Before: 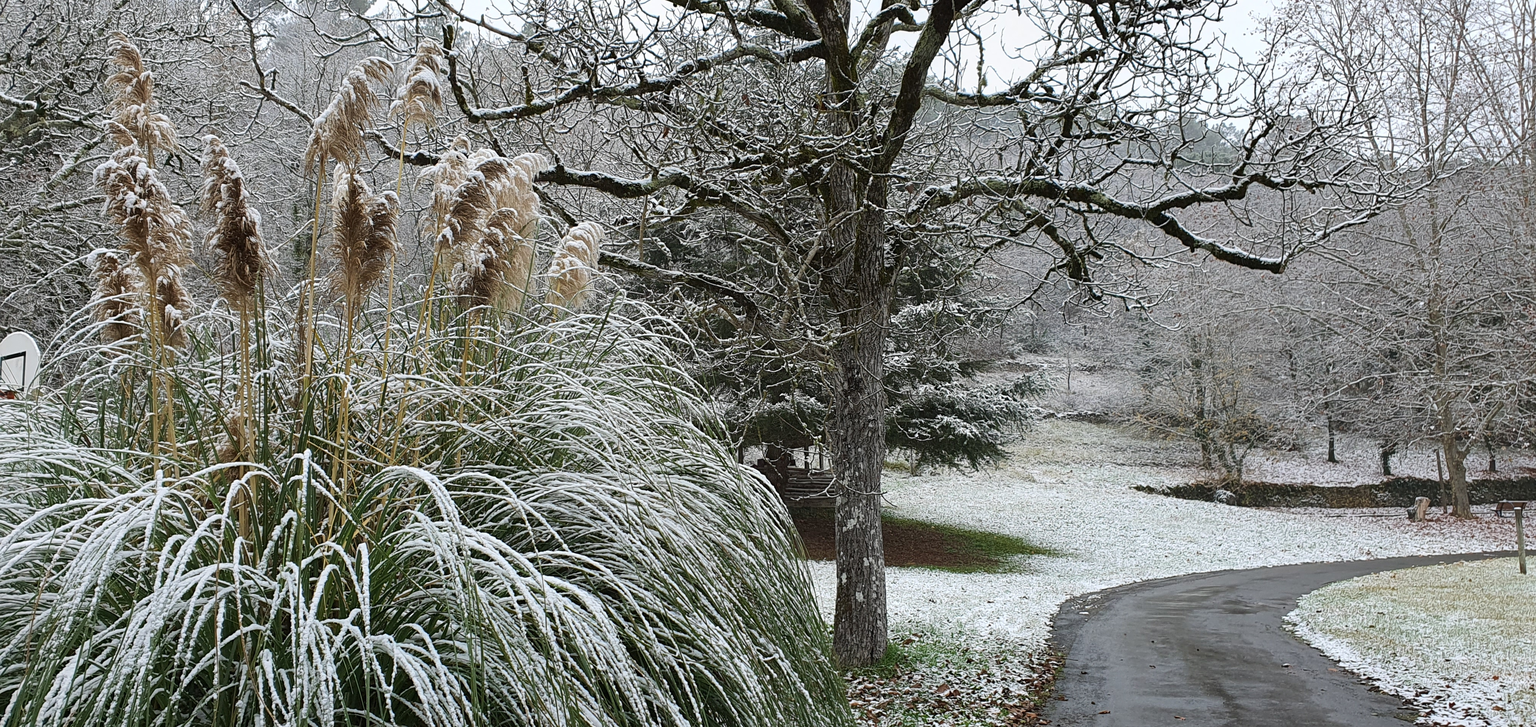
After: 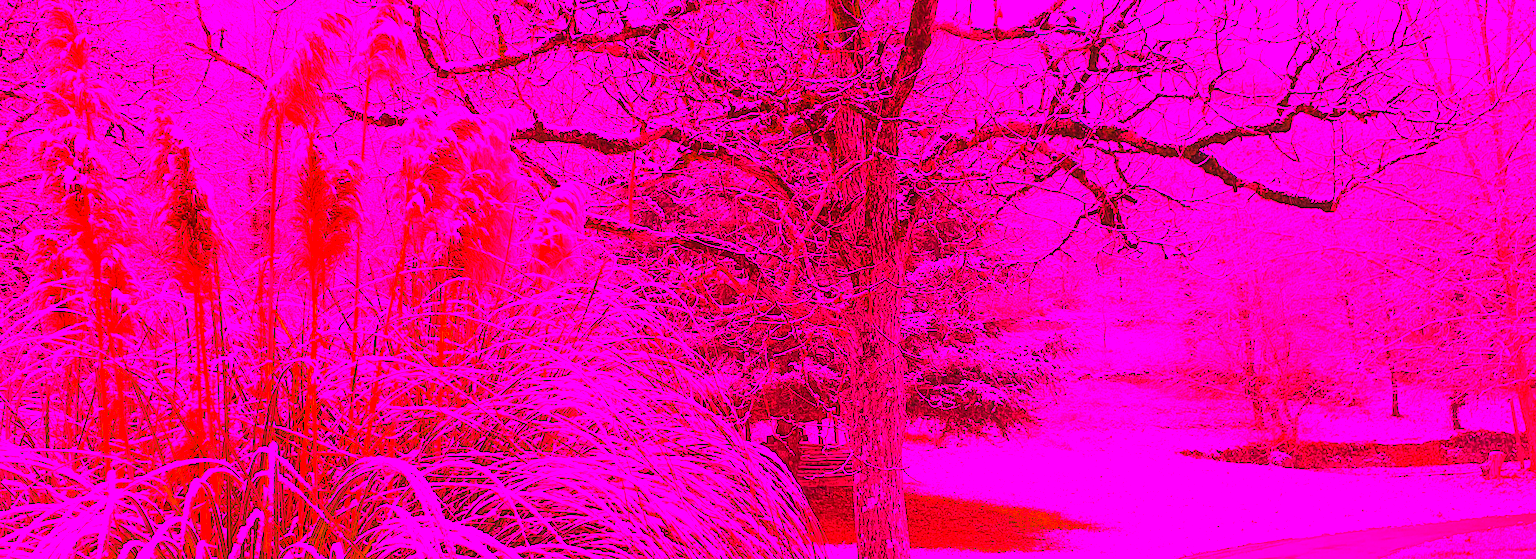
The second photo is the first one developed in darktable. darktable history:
crop: left 2.737%, top 7.287%, right 3.421%, bottom 20.179%
rotate and perspective: rotation -2°, crop left 0.022, crop right 0.978, crop top 0.049, crop bottom 0.951
white balance: red 4.26, blue 1.802
local contrast: highlights 99%, shadows 86%, detail 160%, midtone range 0.2
color balance rgb: linear chroma grading › global chroma 15%, perceptual saturation grading › global saturation 30%
